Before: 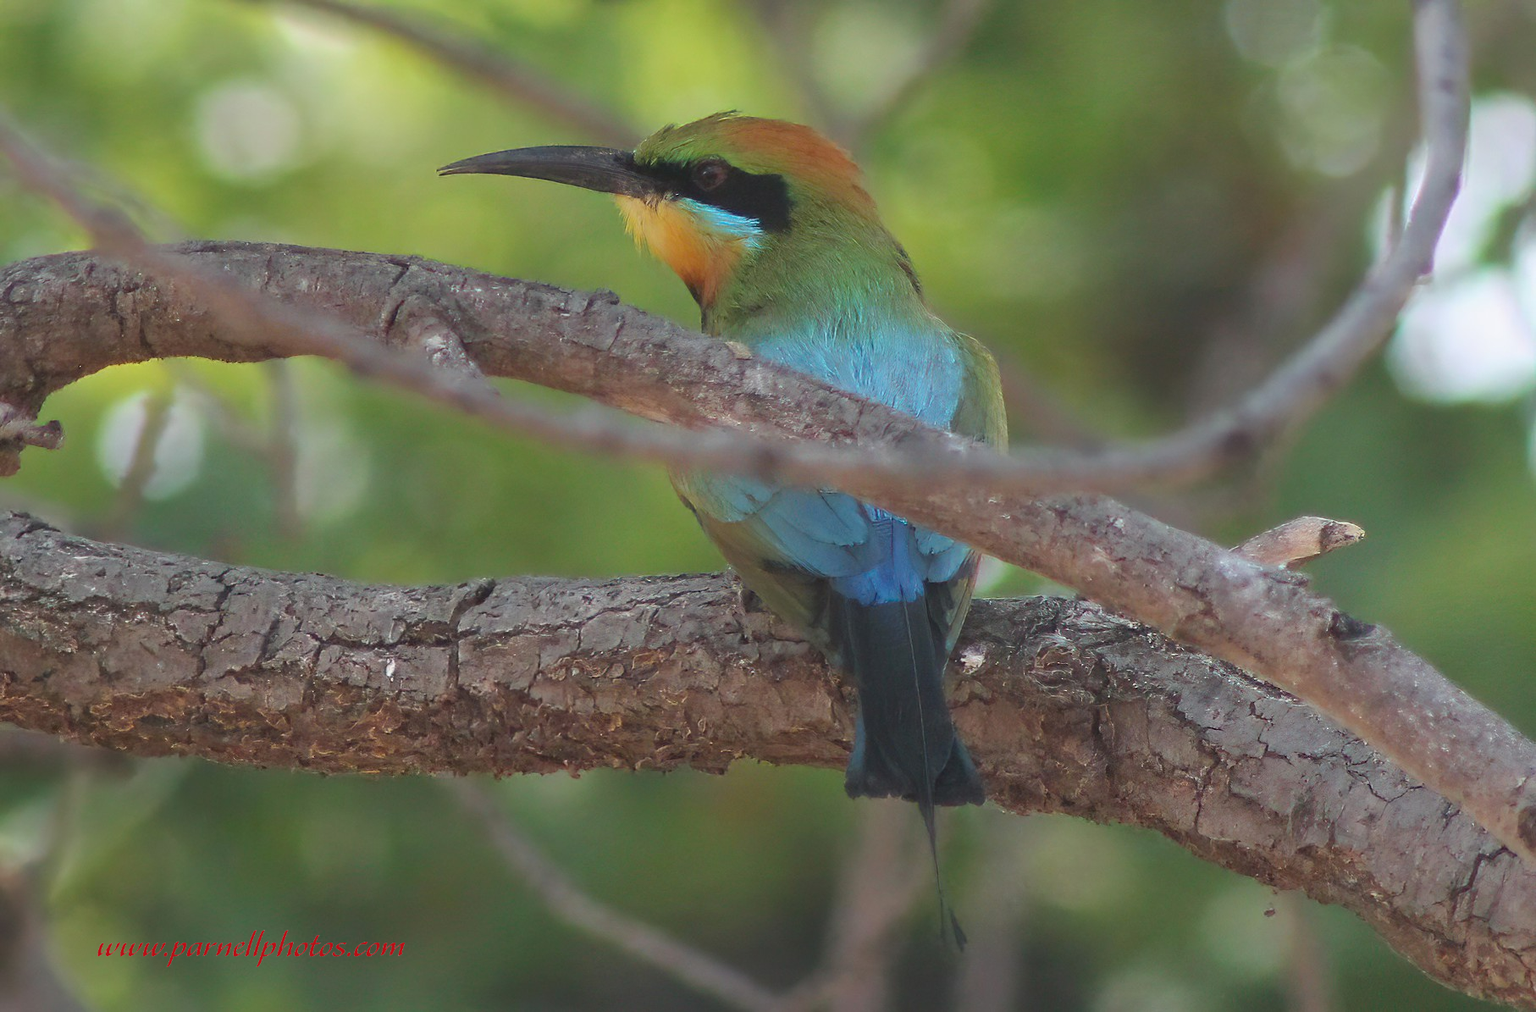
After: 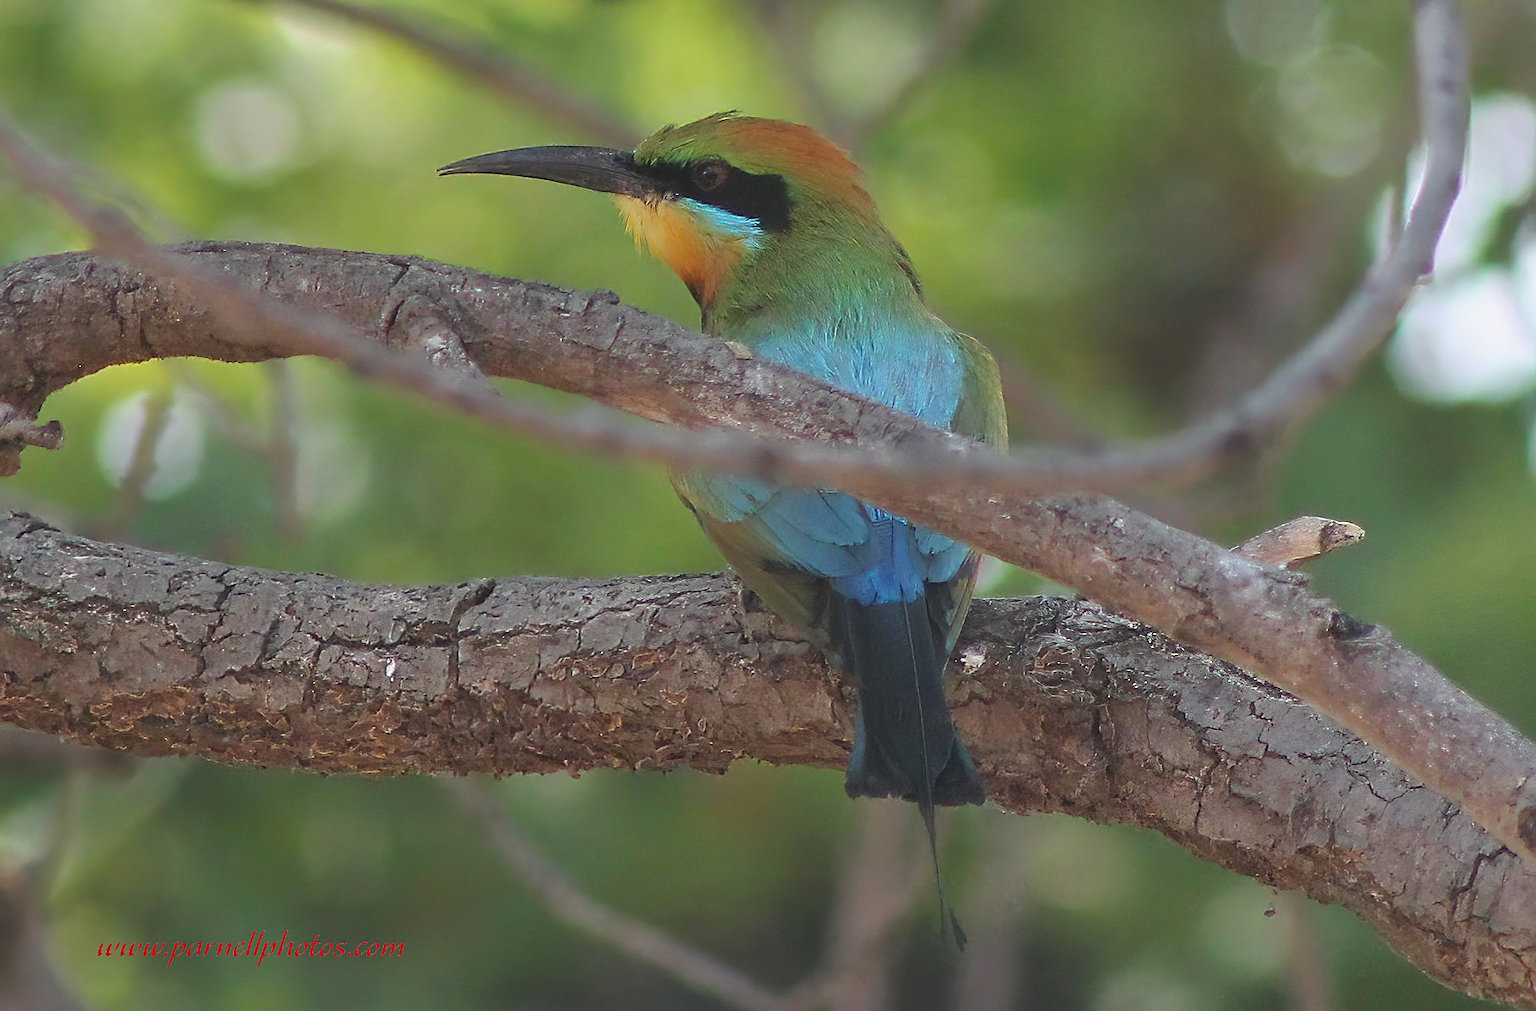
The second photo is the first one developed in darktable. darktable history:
sharpen: on, module defaults
shadows and highlights: shadows 25, highlights -48, soften with gaussian
